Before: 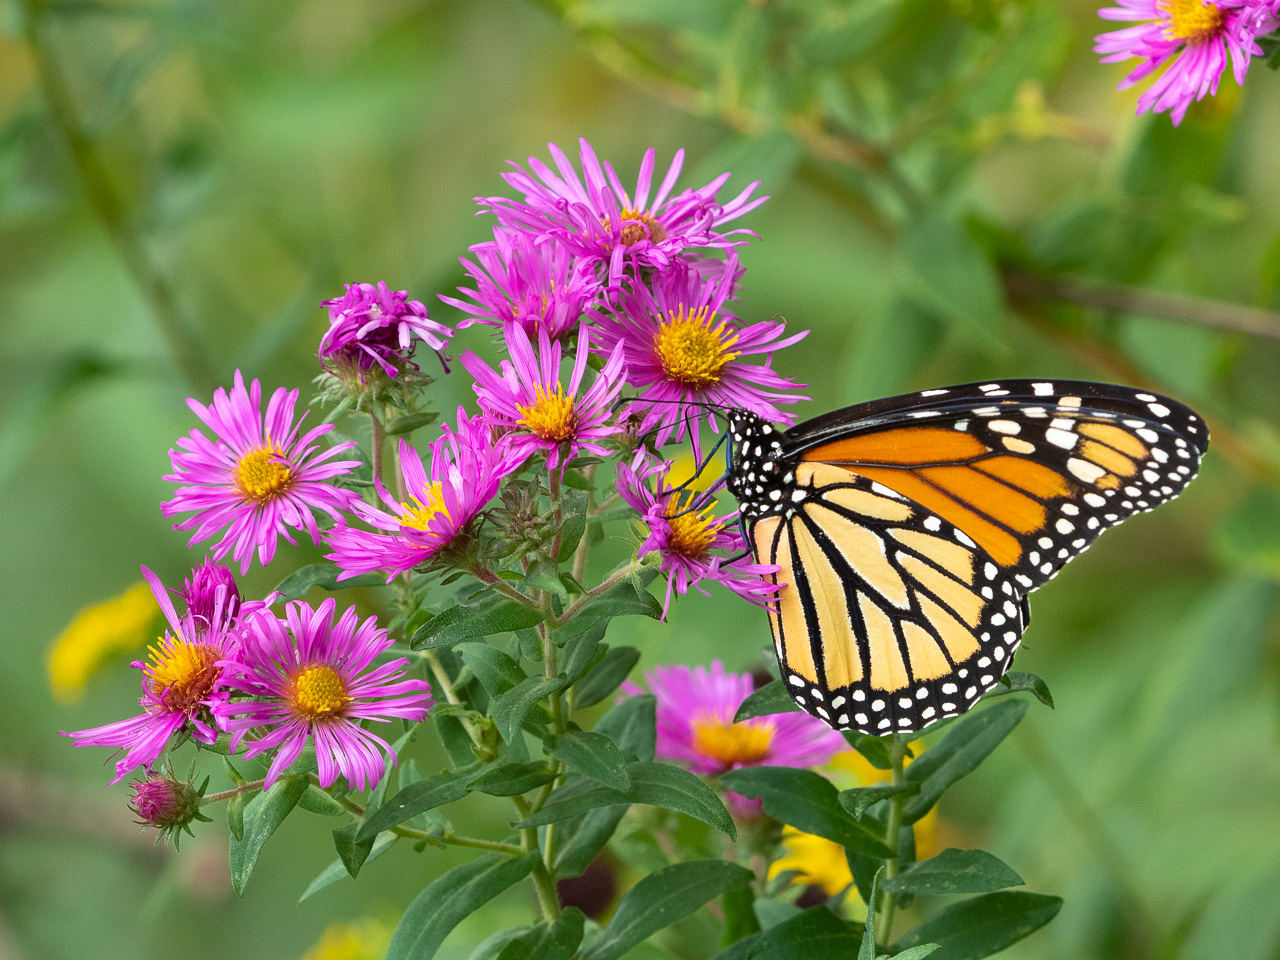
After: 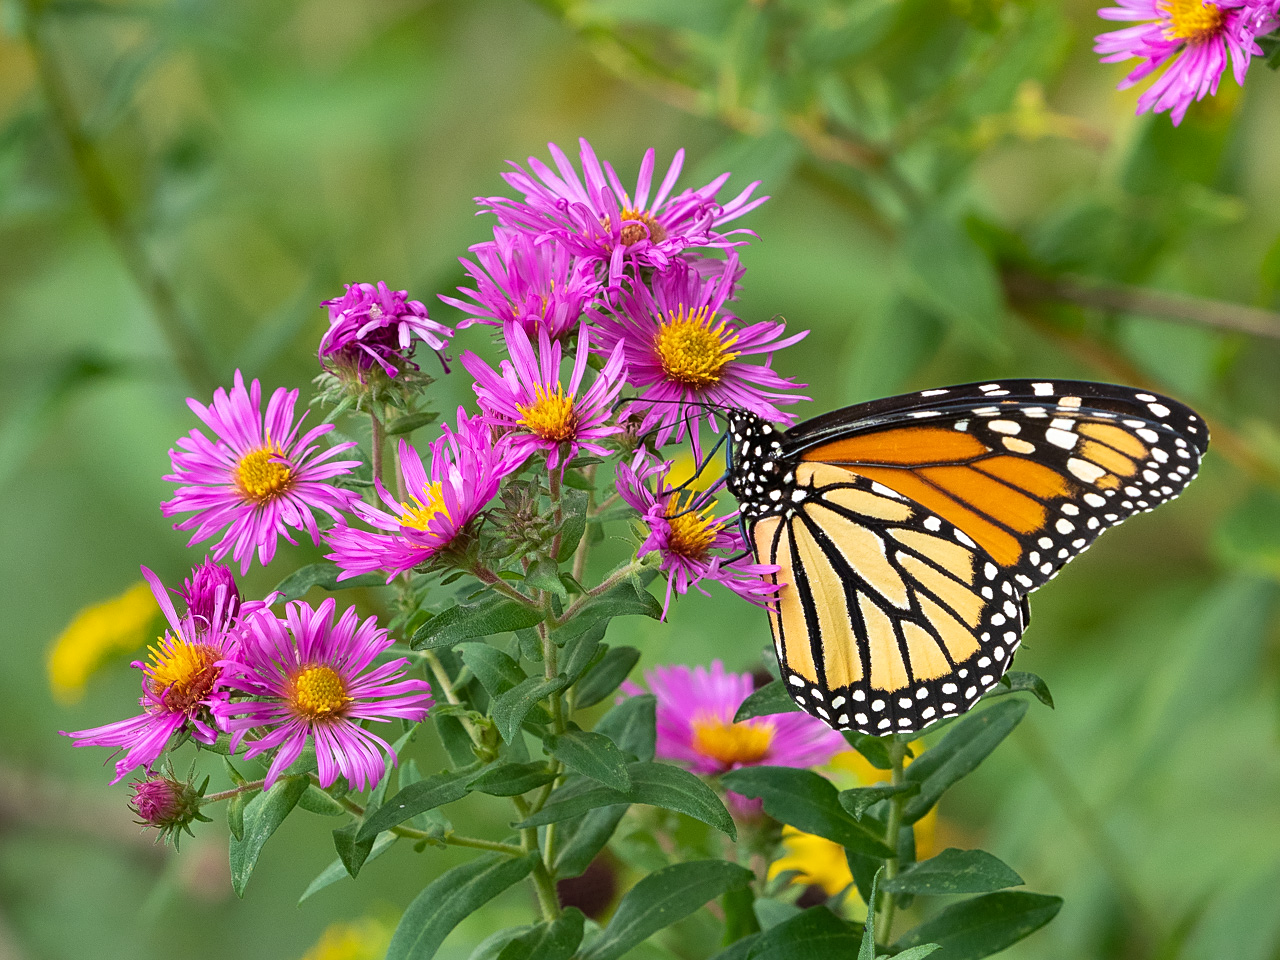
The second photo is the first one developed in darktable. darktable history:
shadows and highlights: soften with gaussian
sharpen: amount 0.215
